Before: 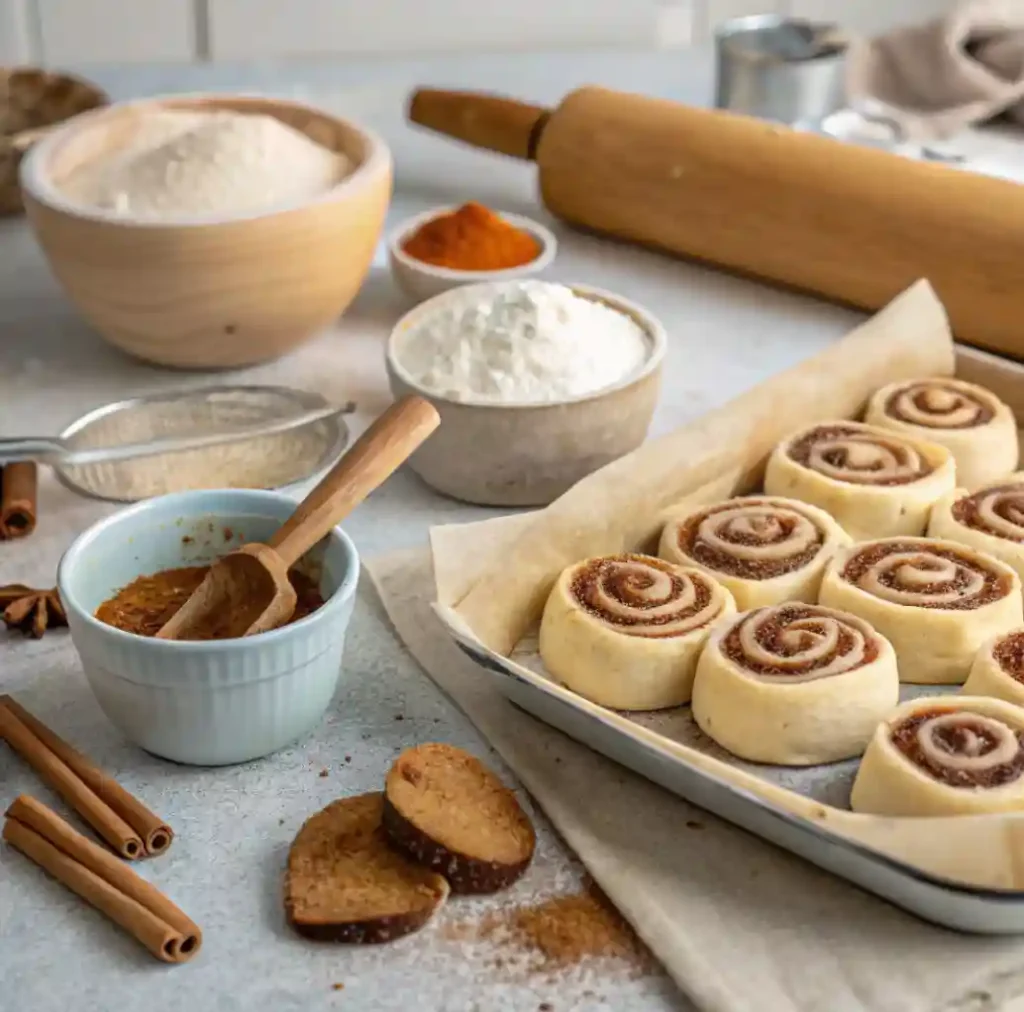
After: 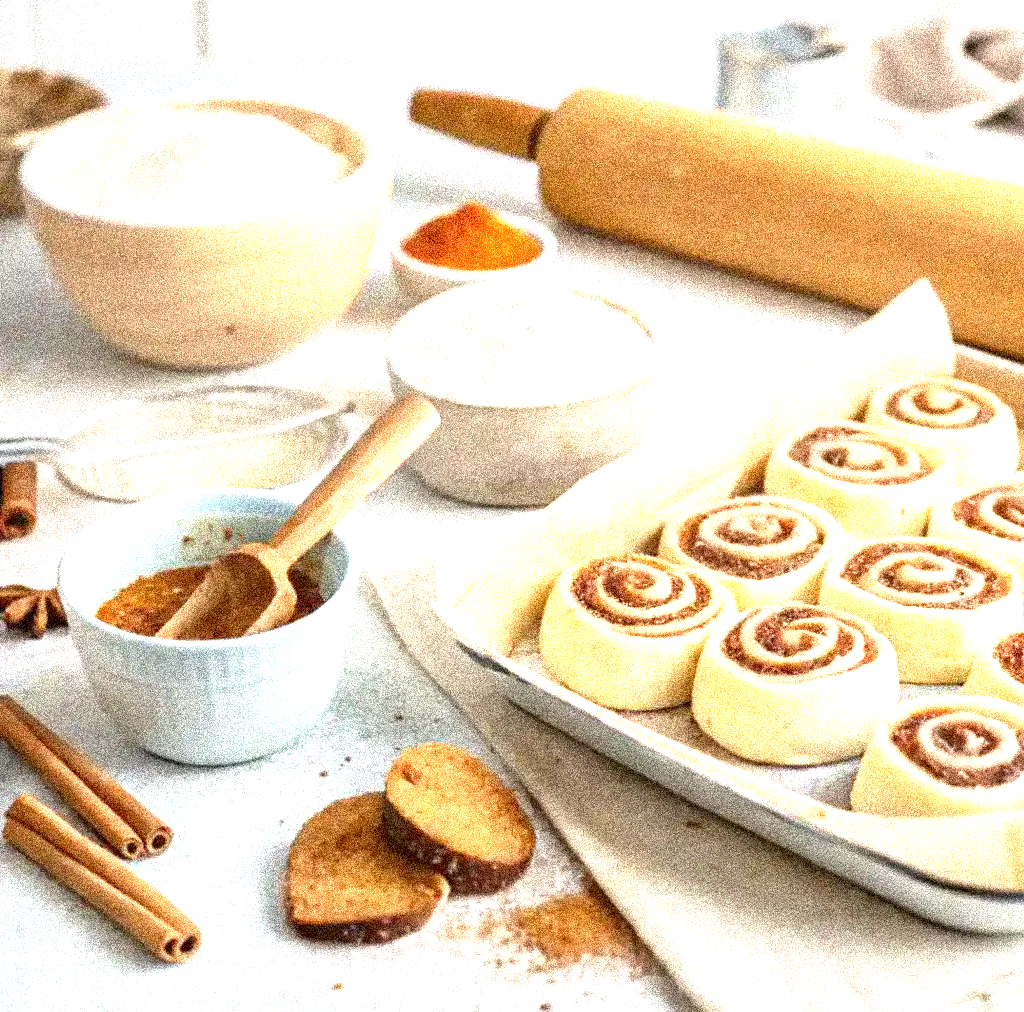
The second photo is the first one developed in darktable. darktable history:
exposure: black level correction 0.001, exposure 1.735 EV, compensate highlight preservation false
grain: coarseness 3.75 ISO, strength 100%, mid-tones bias 0%
